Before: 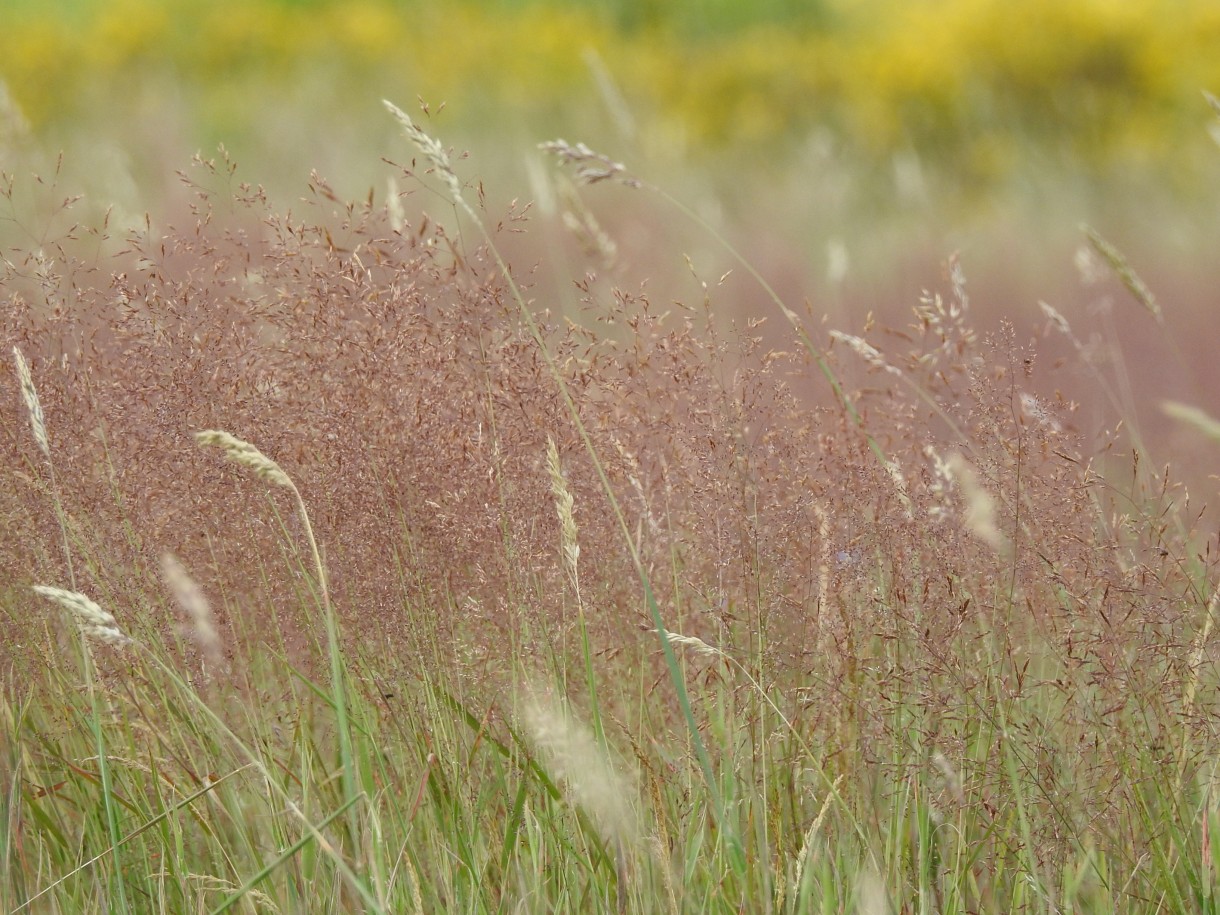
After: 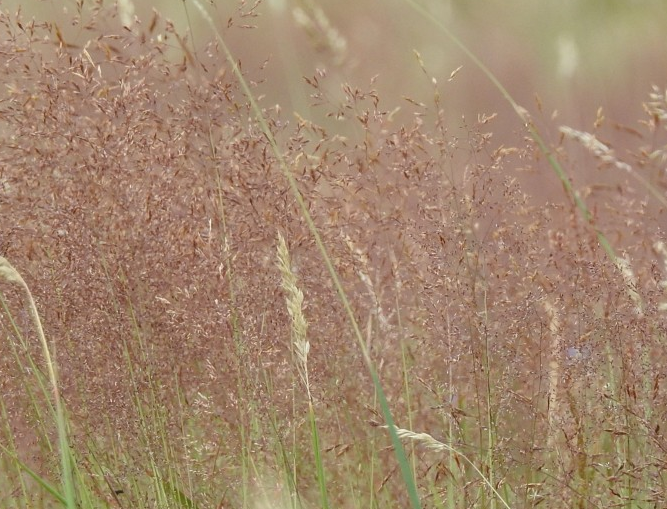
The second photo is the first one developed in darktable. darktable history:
crop and rotate: left 22.136%, top 22.316%, right 23.118%, bottom 21.959%
